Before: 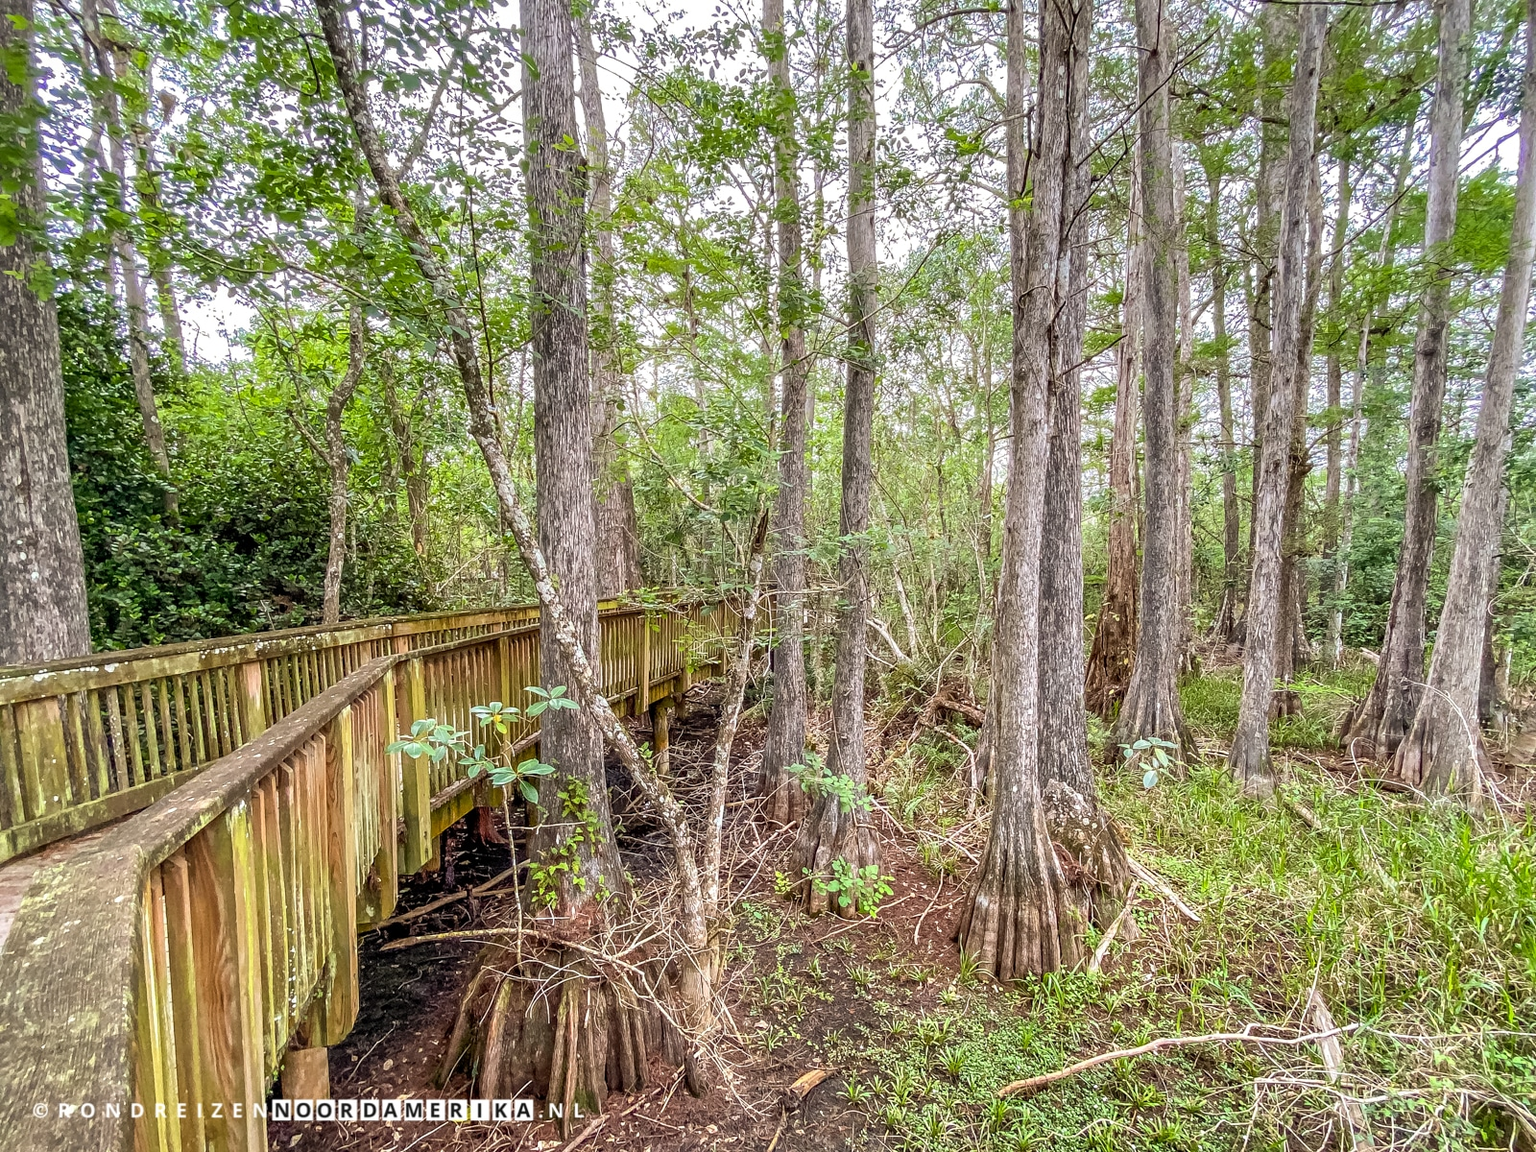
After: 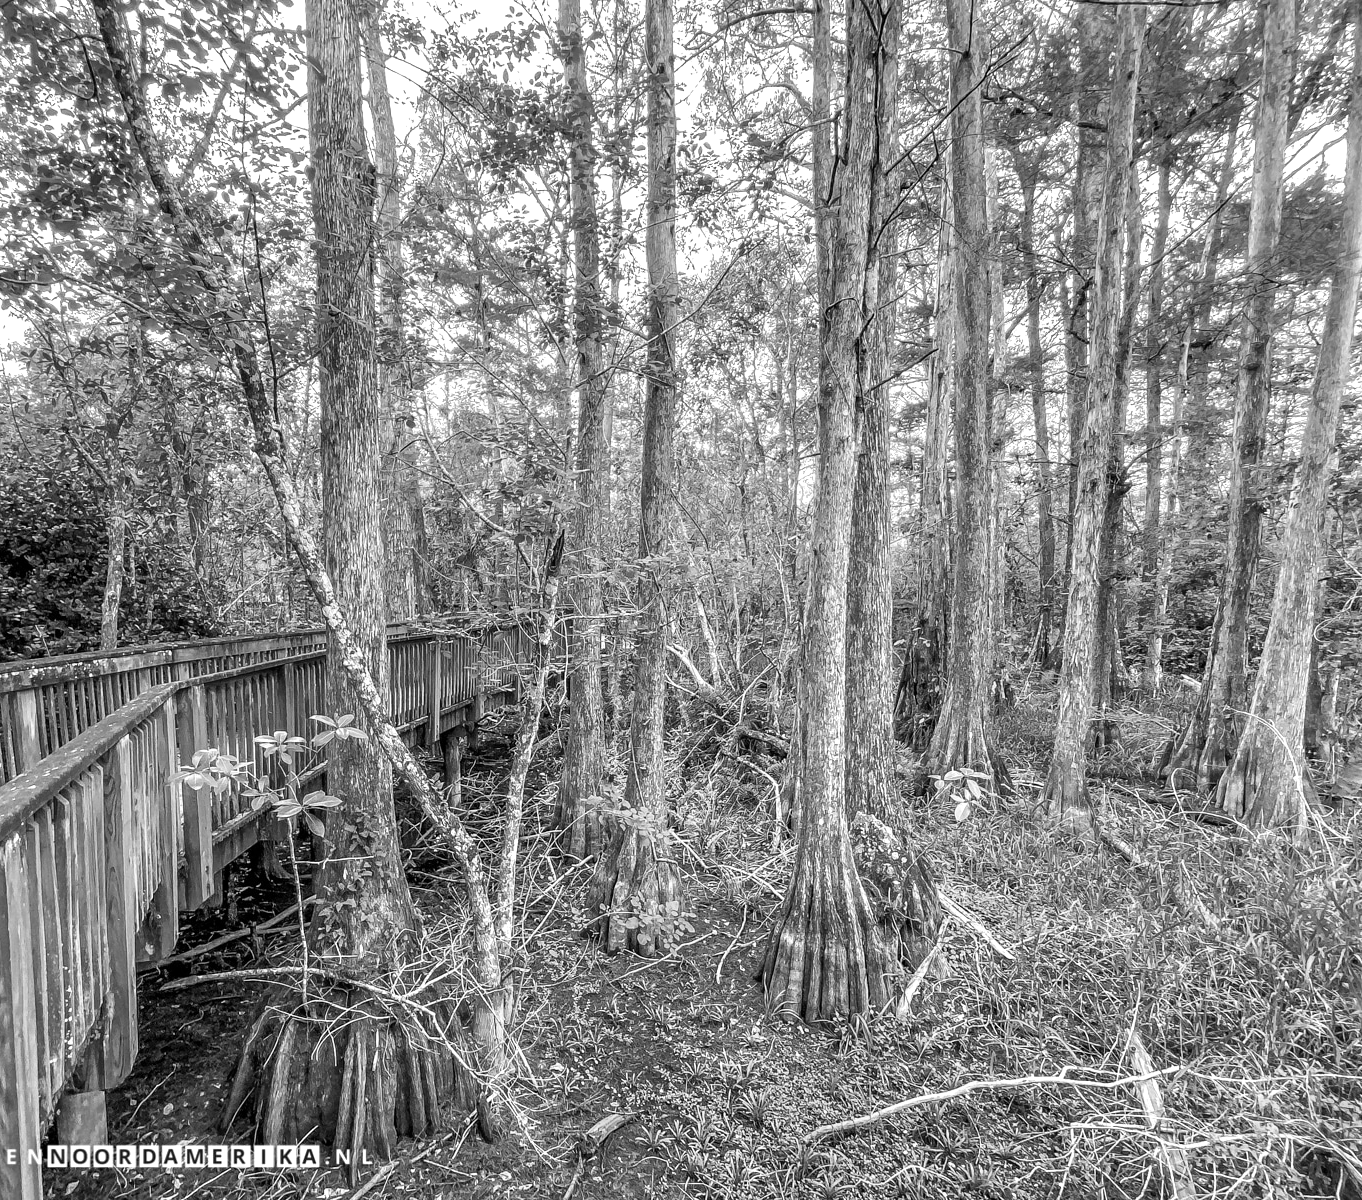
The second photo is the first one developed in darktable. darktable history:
color calibration: output gray [0.253, 0.26, 0.487, 0], illuminant as shot in camera, adaptation linear Bradford (ICC v4), x 0.406, y 0.406, temperature 3598.15 K
crop and rotate: left 14.817%
